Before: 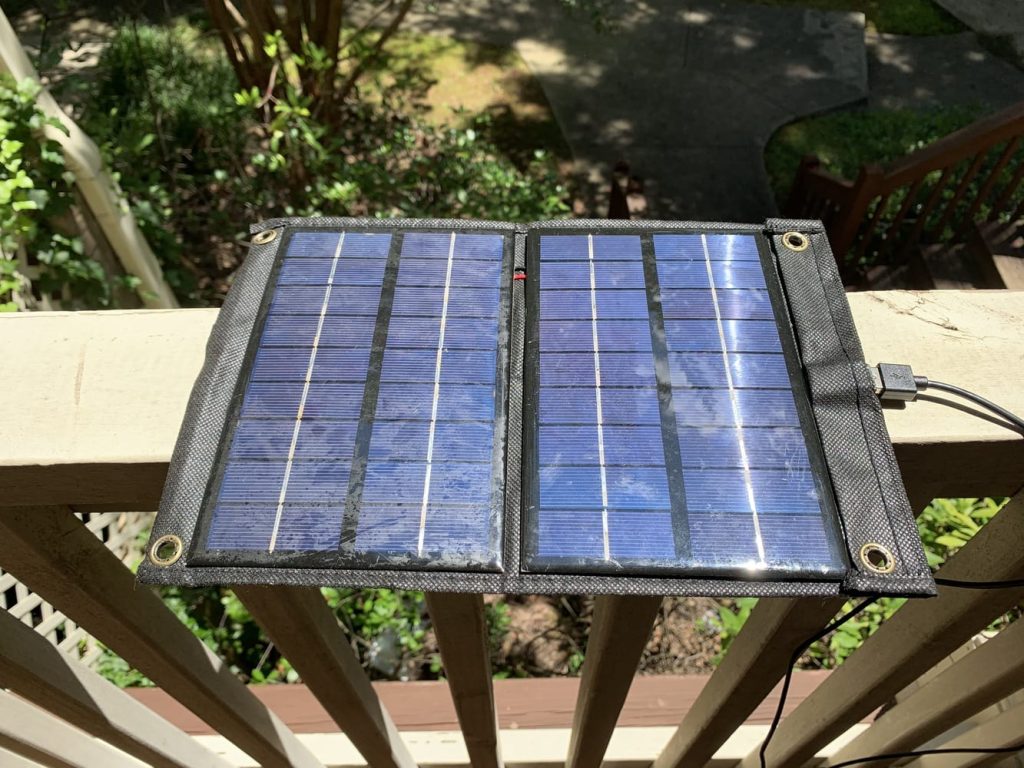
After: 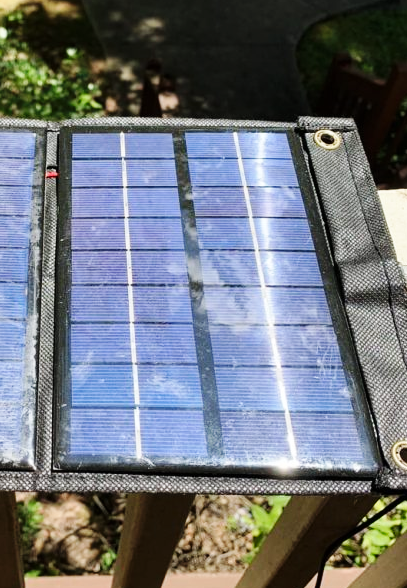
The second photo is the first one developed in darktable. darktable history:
base curve: curves: ch0 [(0, 0) (0.032, 0.025) (0.121, 0.166) (0.206, 0.329) (0.605, 0.79) (1, 1)], preserve colors none
crop: left 45.721%, top 13.393%, right 14.118%, bottom 10.01%
